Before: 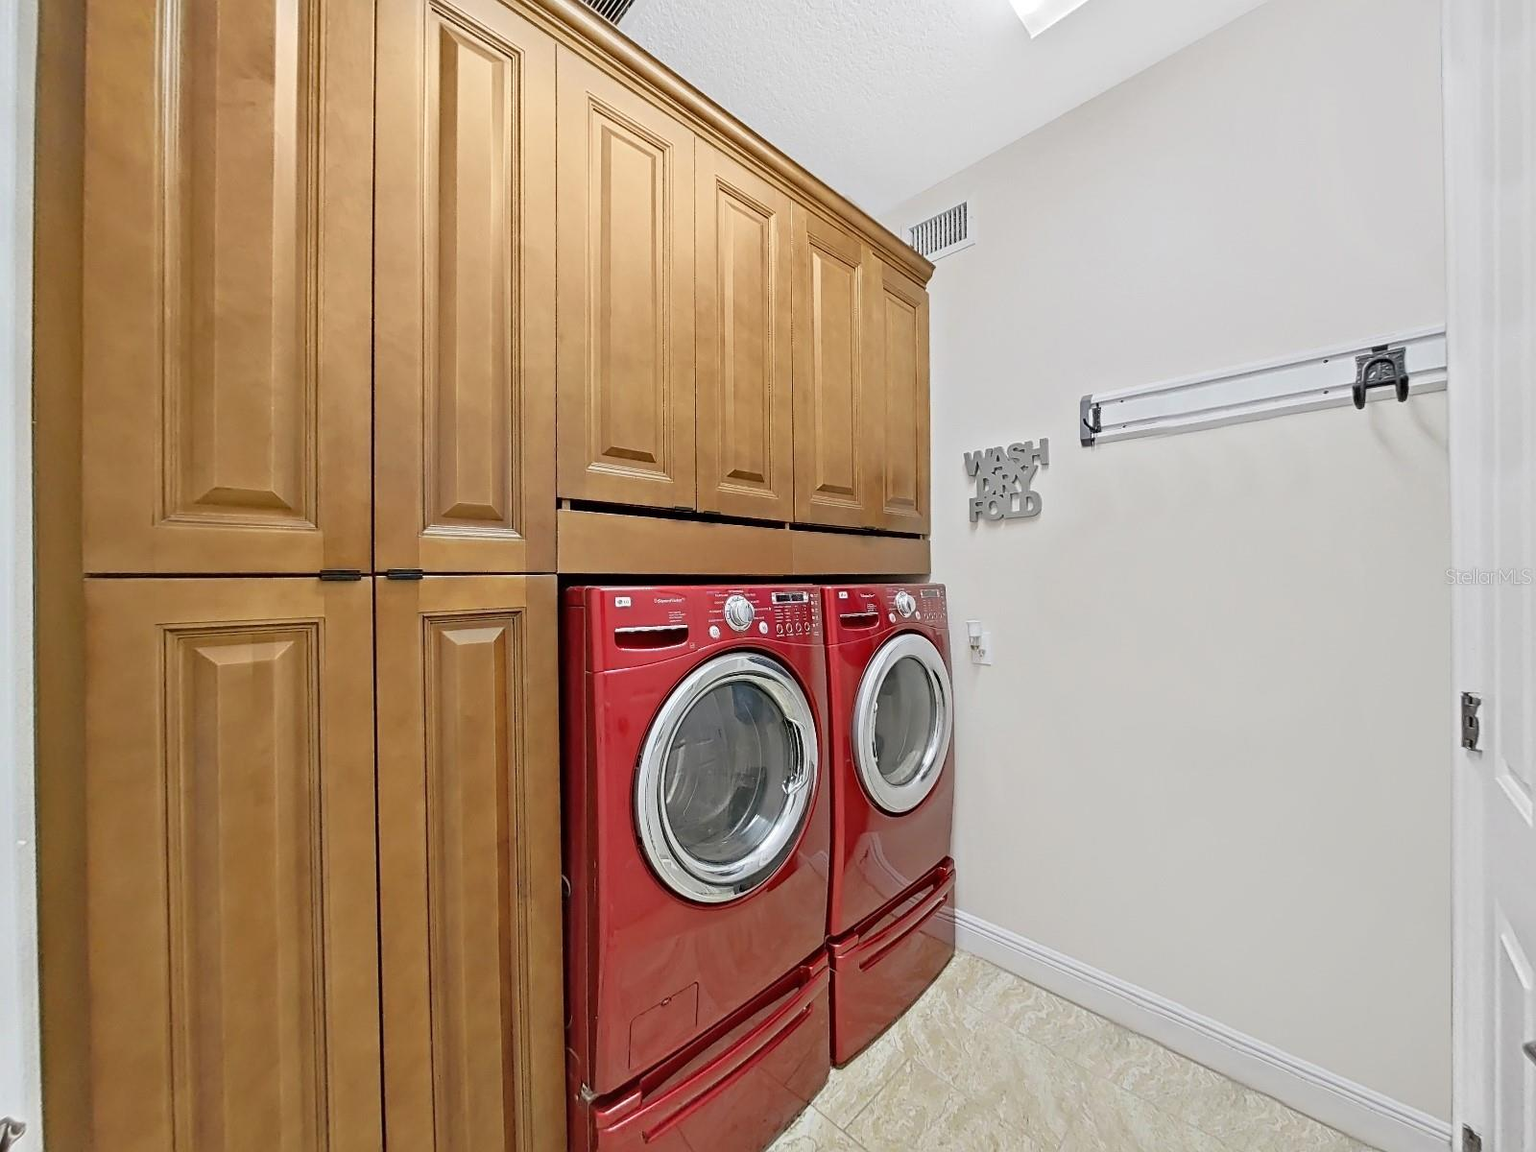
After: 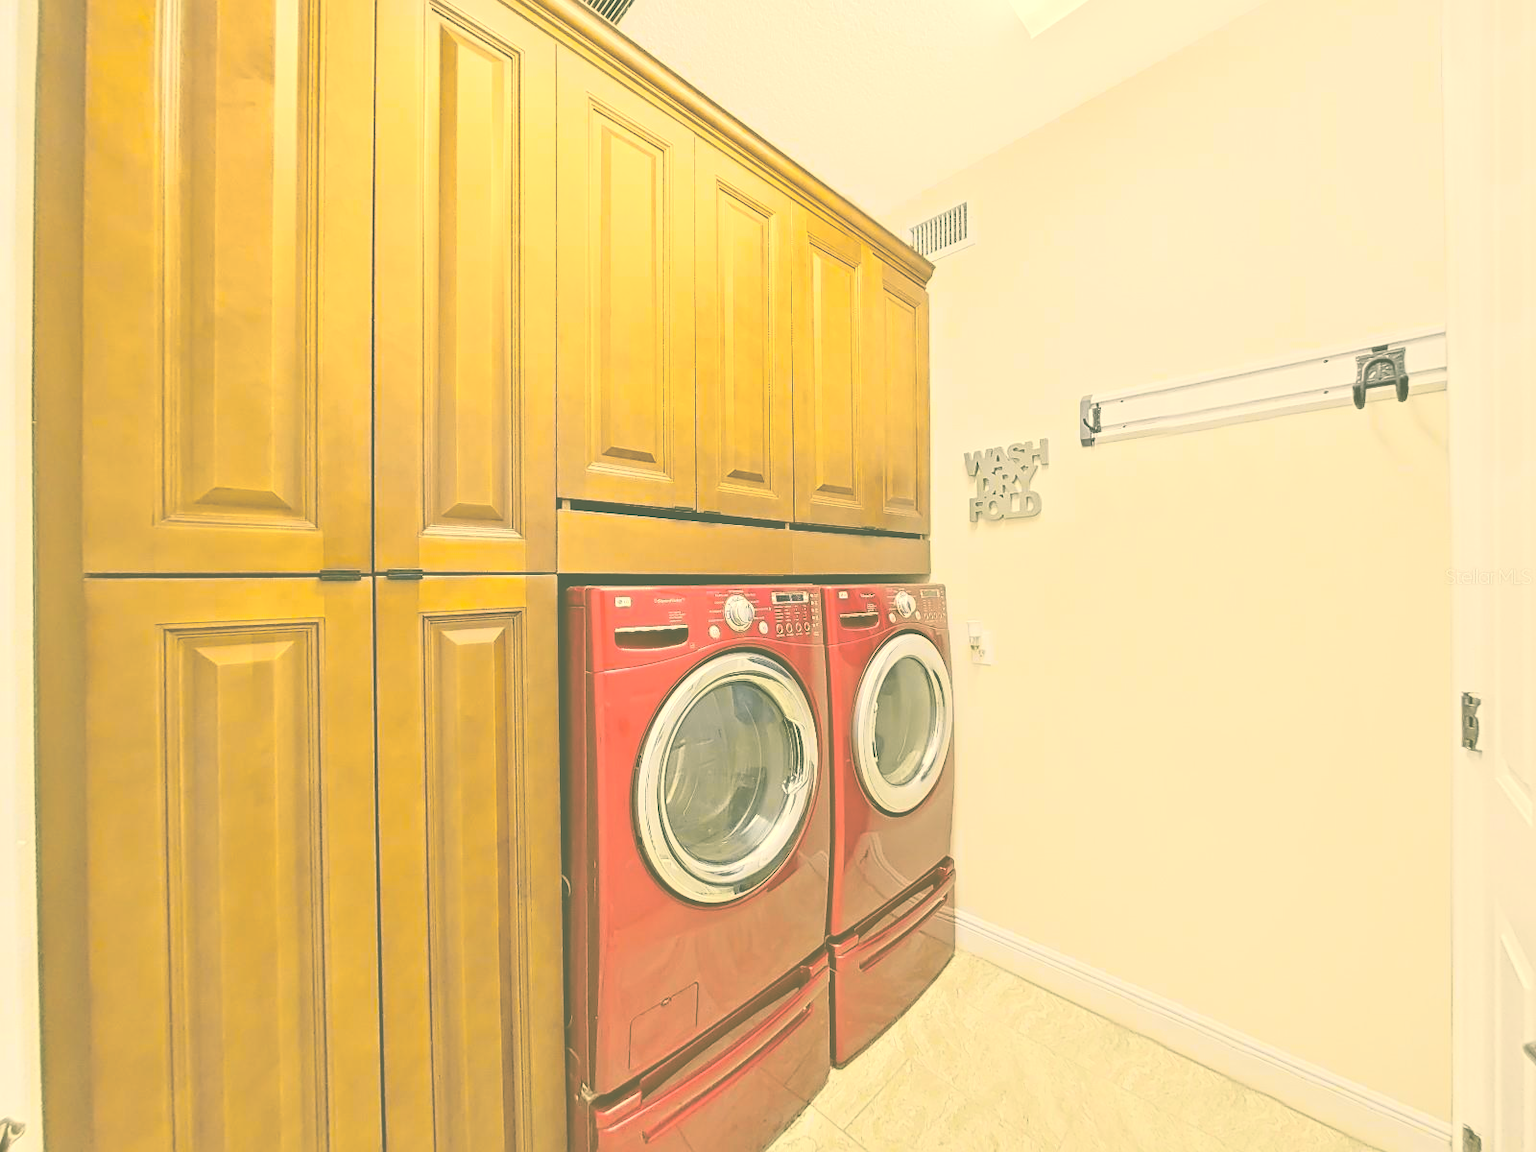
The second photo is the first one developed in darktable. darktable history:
color correction: highlights a* 5.08, highlights b* 24.67, shadows a* -15.69, shadows b* 3.91
tone curve: curves: ch0 [(0.003, 0.023) (0.071, 0.052) (0.236, 0.197) (0.466, 0.557) (0.644, 0.748) (0.803, 0.88) (0.994, 0.968)]; ch1 [(0, 0) (0.262, 0.227) (0.417, 0.386) (0.469, 0.467) (0.502, 0.498) (0.528, 0.53) (0.573, 0.57) (0.605, 0.621) (0.644, 0.671) (0.686, 0.728) (0.994, 0.987)]; ch2 [(0, 0) (0.262, 0.188) (0.385, 0.353) (0.427, 0.424) (0.495, 0.493) (0.515, 0.534) (0.547, 0.556) (0.589, 0.613) (0.644, 0.748) (1, 1)], color space Lab, independent channels, preserve colors none
exposure: black level correction -0.072, exposure 0.503 EV, compensate exposure bias true, compensate highlight preservation false
